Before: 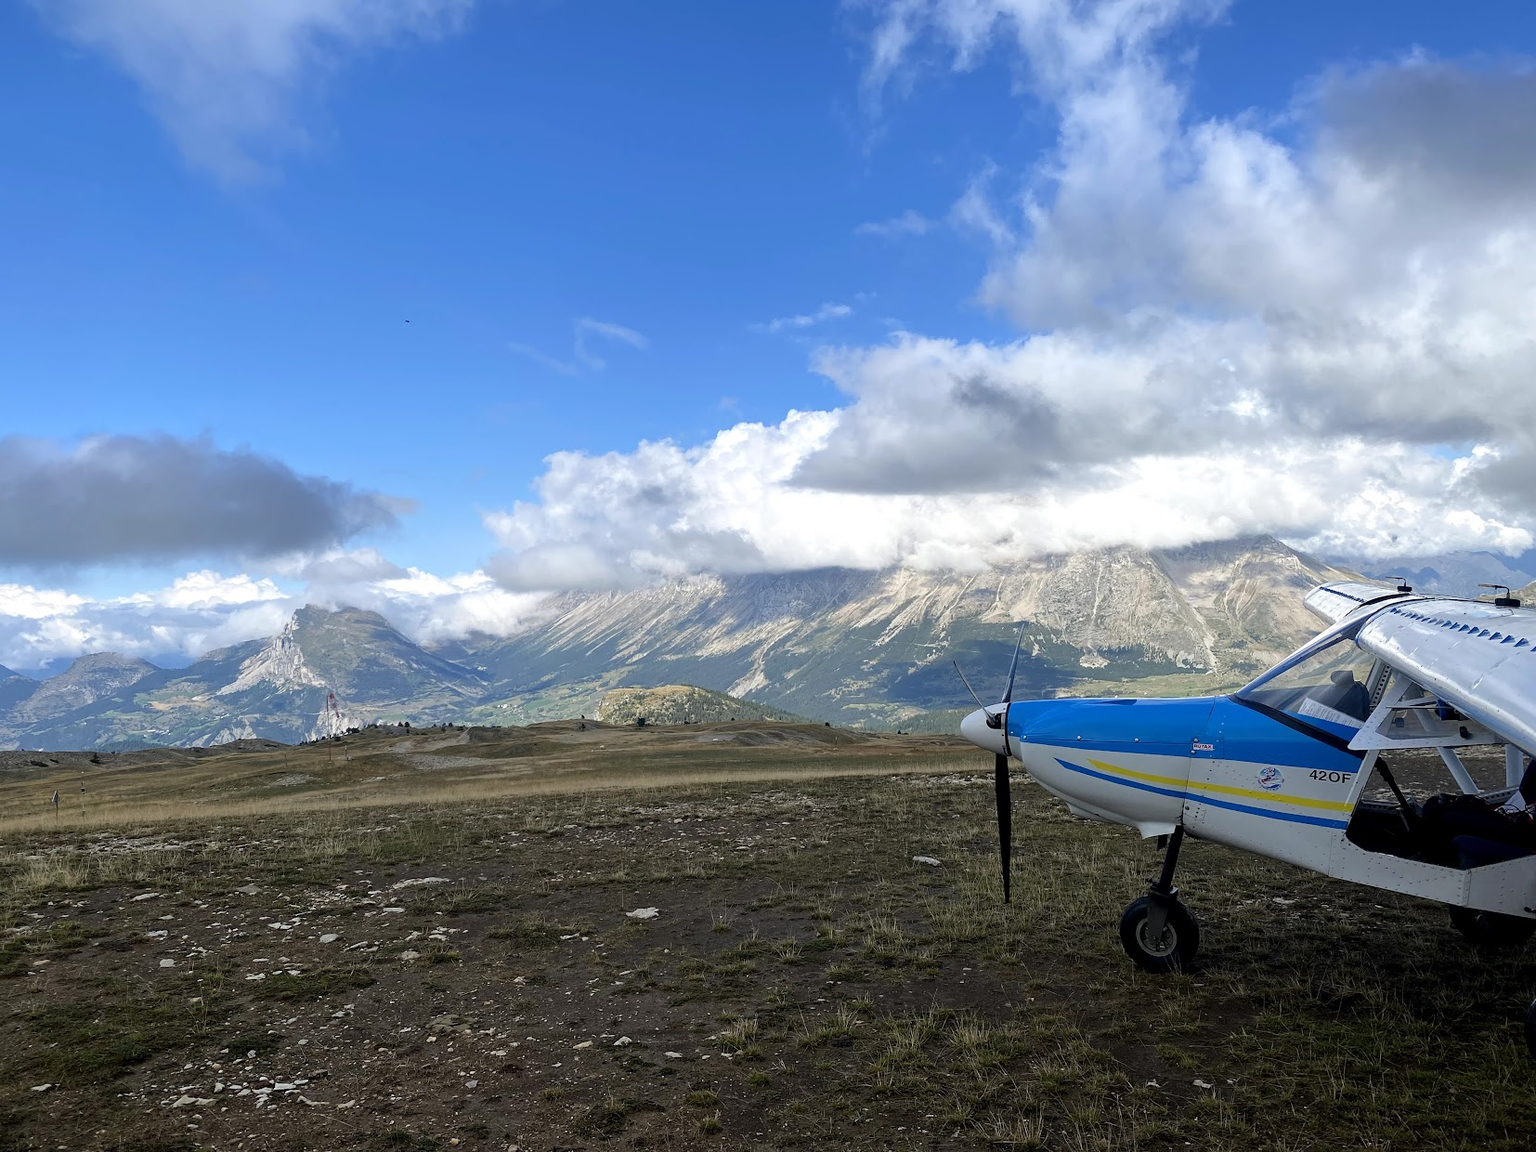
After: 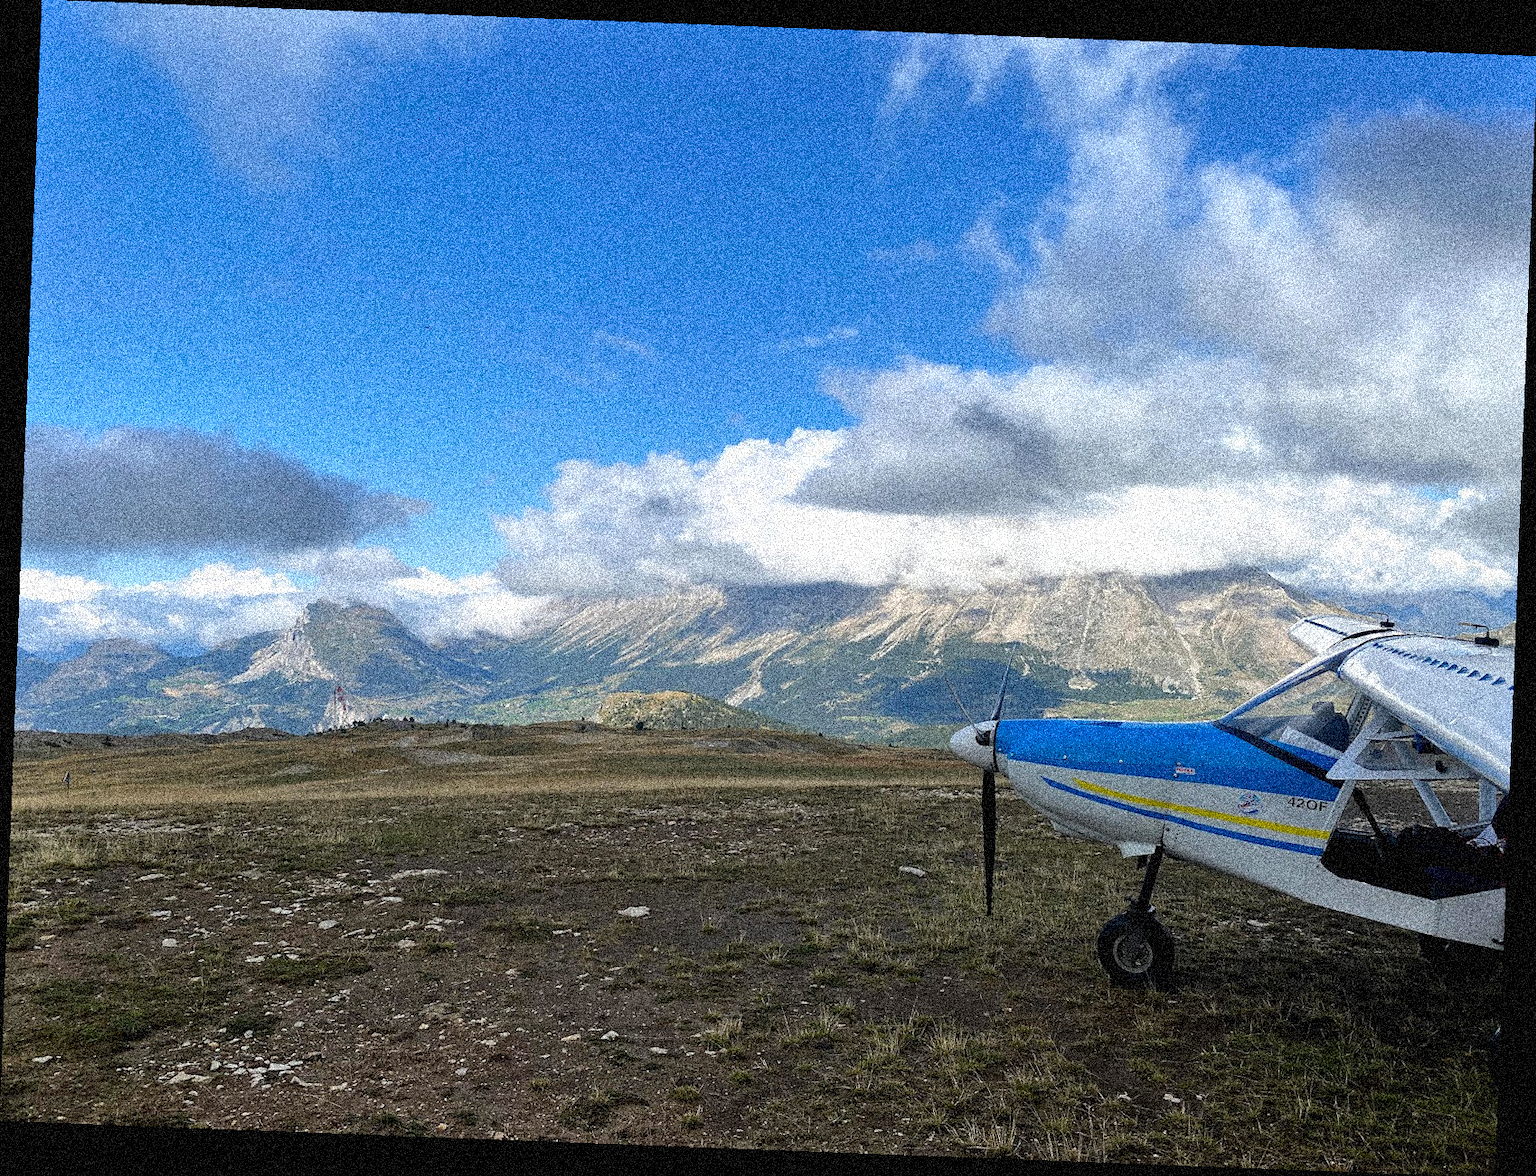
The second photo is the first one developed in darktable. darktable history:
grain: coarseness 3.75 ISO, strength 100%, mid-tones bias 0%
rotate and perspective: rotation 2.17°, automatic cropping off
shadows and highlights: shadows 37.27, highlights -28.18, soften with gaussian
